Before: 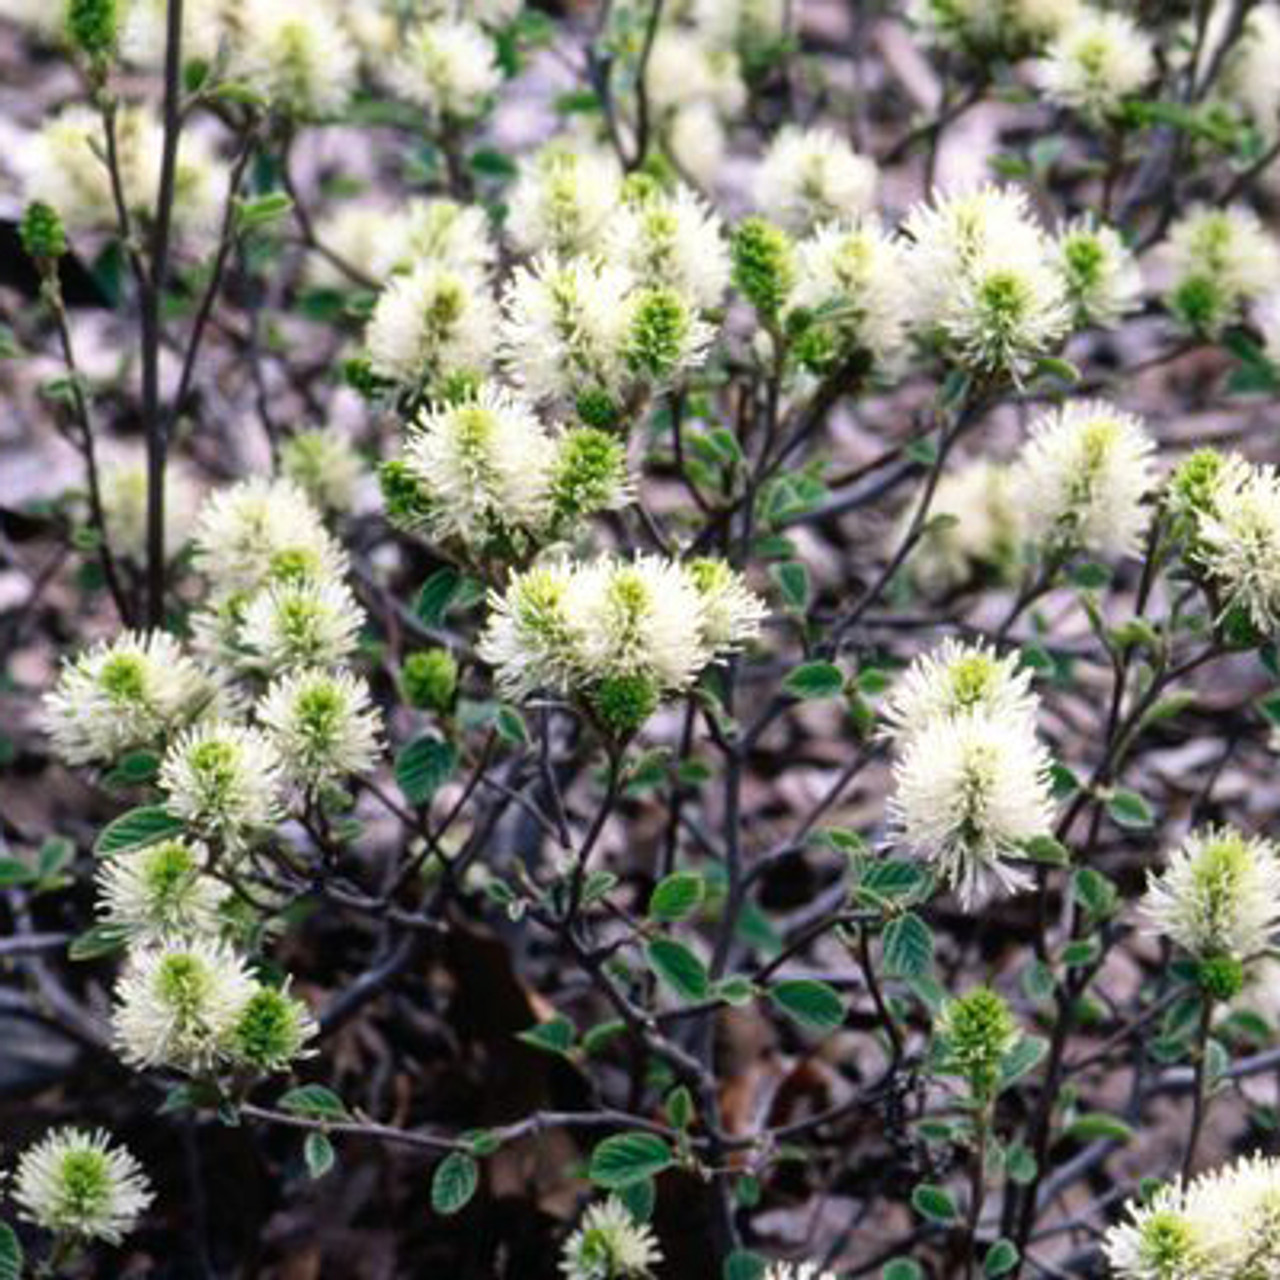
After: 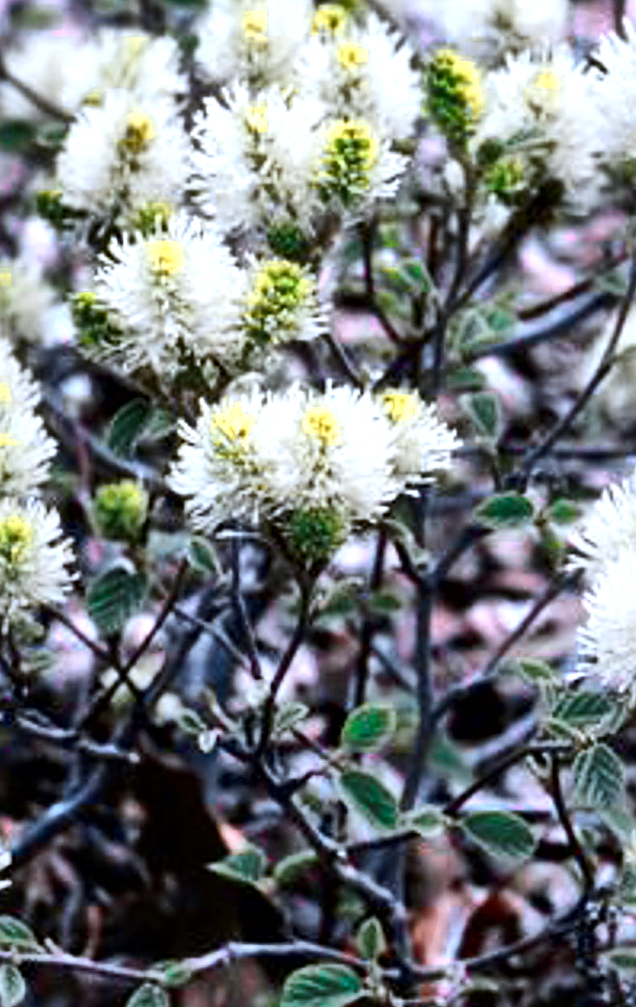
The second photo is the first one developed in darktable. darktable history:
exposure: exposure 0.21 EV, compensate highlight preservation false
color correction: highlights a* -1.87, highlights b* -18.61
crop and rotate: angle 0.024°, left 24.202%, top 13.225%, right 26.081%, bottom 8.059%
shadows and highlights: low approximation 0.01, soften with gaussian
local contrast: mode bilateral grid, contrast 24, coarseness 50, detail 124%, midtone range 0.2
sharpen: on, module defaults
color zones: curves: ch0 [(0.018, 0.548) (0.224, 0.64) (0.425, 0.447) (0.675, 0.575) (0.732, 0.579)]; ch1 [(0.066, 0.487) (0.25, 0.5) (0.404, 0.43) (0.75, 0.421) (0.956, 0.421)]; ch2 [(0.044, 0.561) (0.215, 0.465) (0.399, 0.544) (0.465, 0.548) (0.614, 0.447) (0.724, 0.43) (0.882, 0.623) (0.956, 0.632)]
tone curve: curves: ch0 [(0, 0) (0.087, 0.054) (0.281, 0.245) (0.506, 0.526) (0.8, 0.824) (0.994, 0.955)]; ch1 [(0, 0) (0.27, 0.195) (0.406, 0.435) (0.452, 0.474) (0.495, 0.5) (0.514, 0.508) (0.563, 0.584) (0.654, 0.689) (1, 1)]; ch2 [(0, 0) (0.269, 0.299) (0.459, 0.441) (0.498, 0.499) (0.523, 0.52) (0.551, 0.549) (0.633, 0.625) (0.659, 0.681) (0.718, 0.764) (1, 1)], color space Lab, independent channels, preserve colors none
